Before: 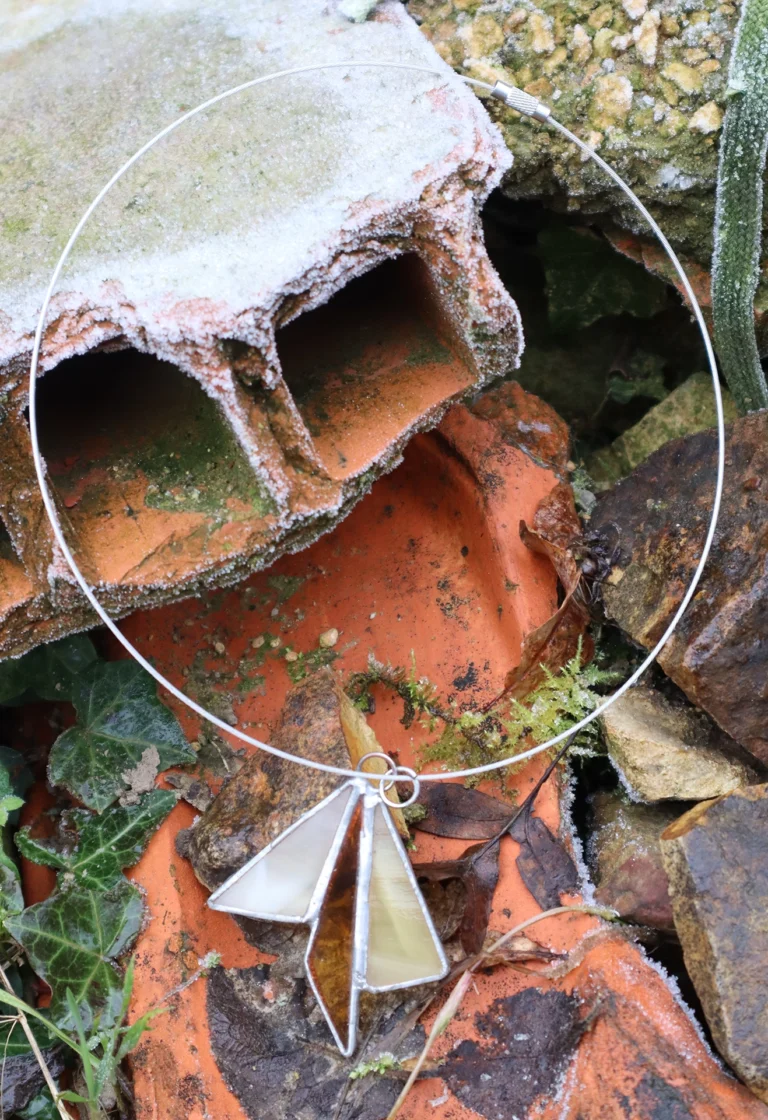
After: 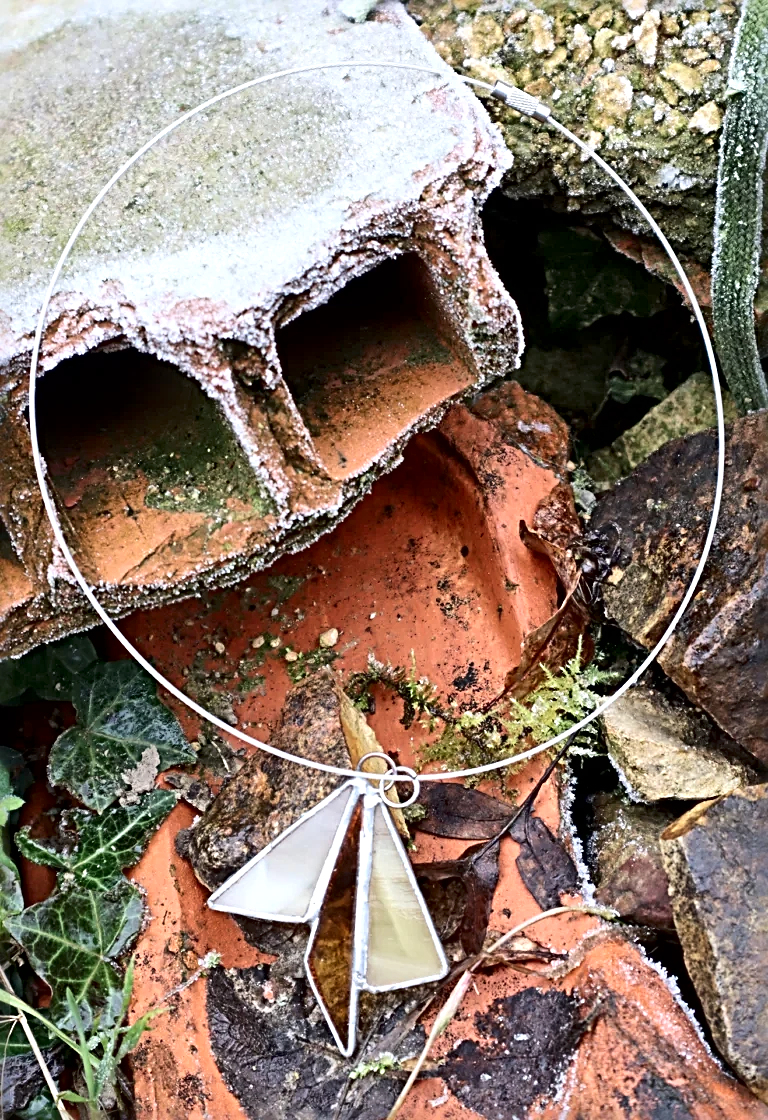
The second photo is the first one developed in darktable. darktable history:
sharpen: radius 3.69, amount 0.928
local contrast: mode bilateral grid, contrast 25, coarseness 60, detail 151%, midtone range 0.2
contrast brightness saturation: contrast 0.14
